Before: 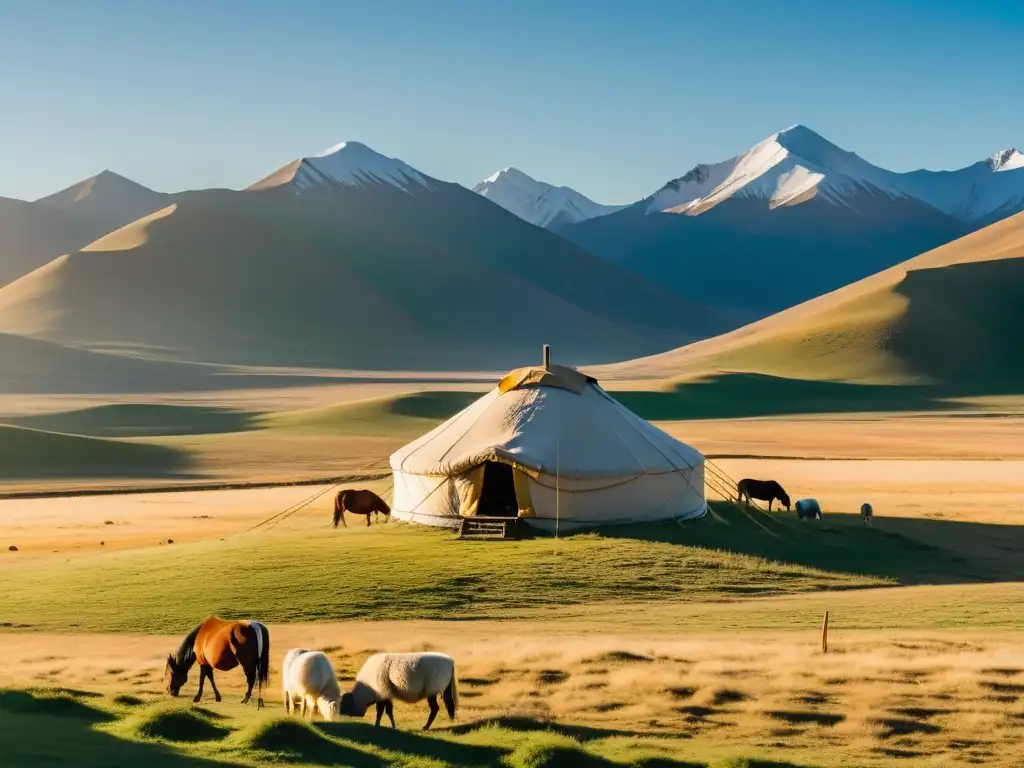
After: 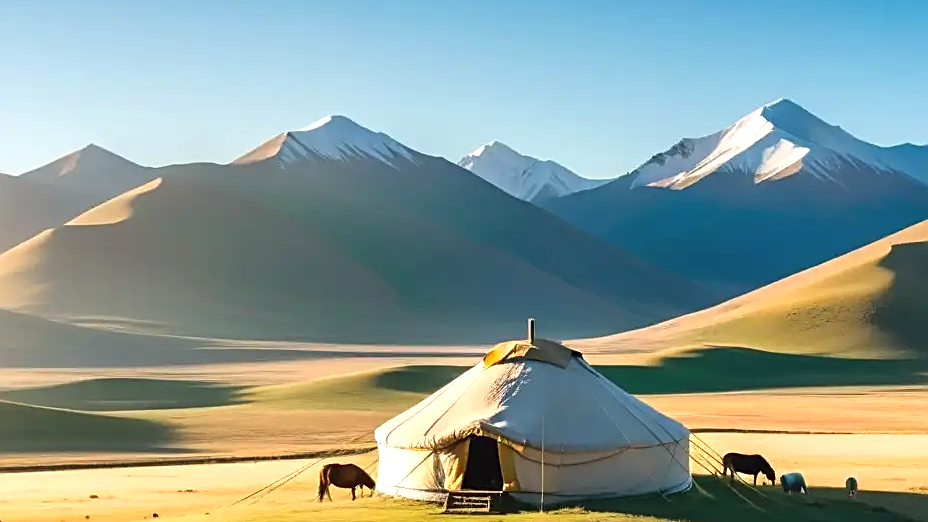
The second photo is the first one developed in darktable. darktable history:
exposure: black level correction -0.002, exposure 0.53 EV, compensate highlight preservation false
sharpen: on, module defaults
crop: left 1.514%, top 3.419%, right 7.769%, bottom 28.498%
